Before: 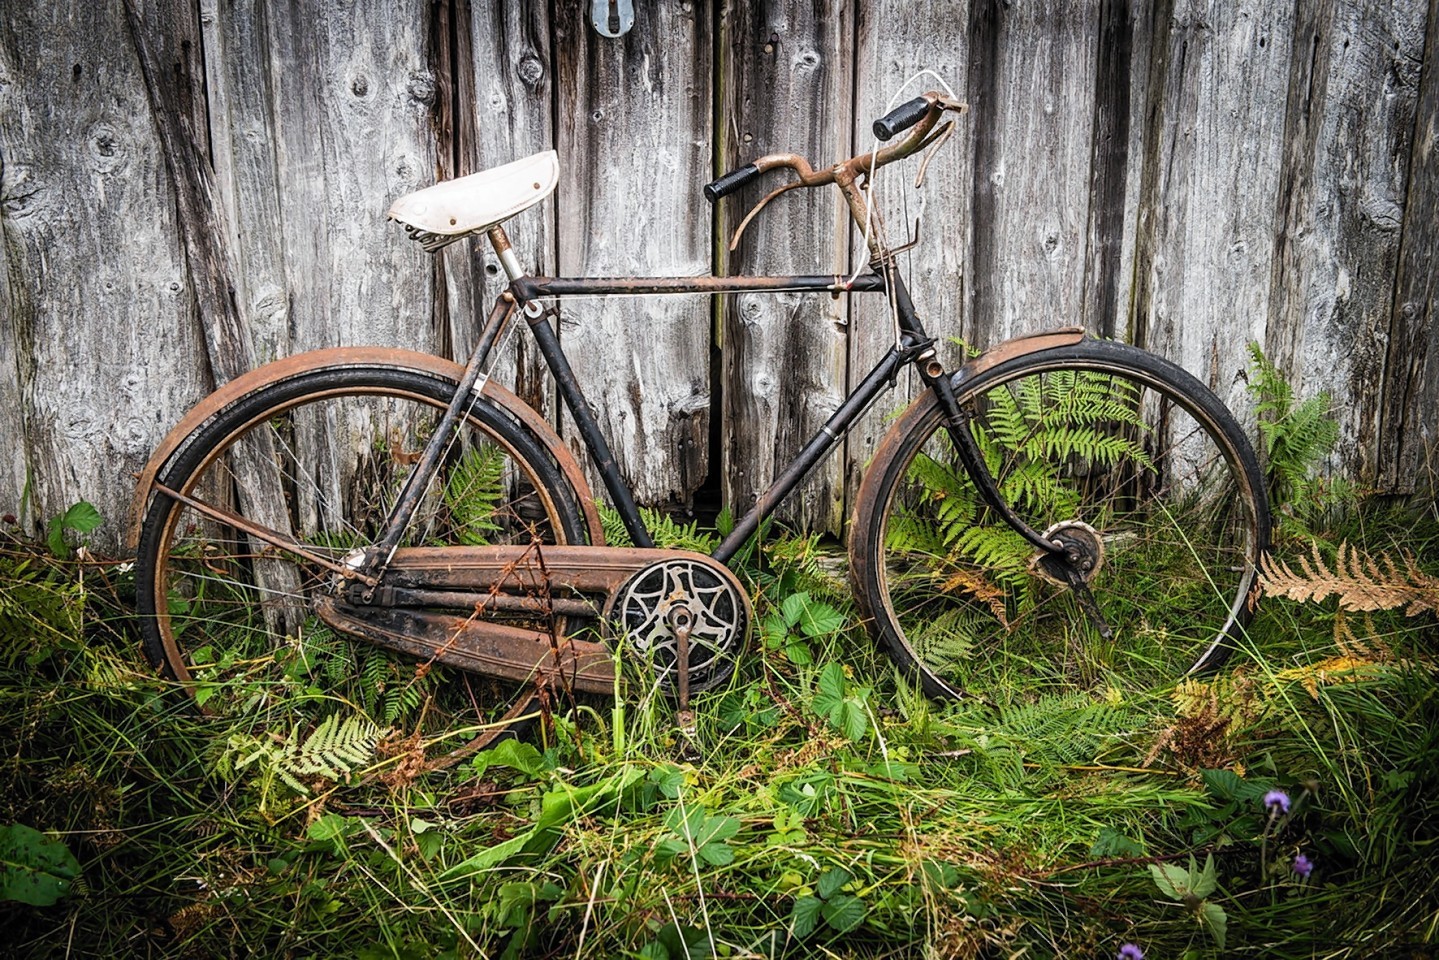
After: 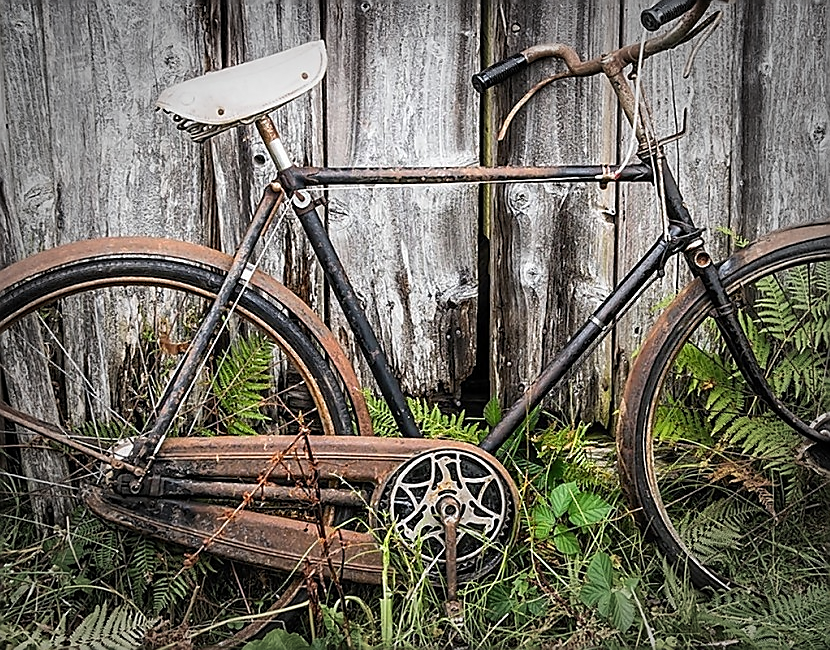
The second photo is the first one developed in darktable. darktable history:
crop: left 16.18%, top 11.519%, right 26.079%, bottom 20.704%
vignetting: fall-off start 66.23%, fall-off radius 39.85%, automatic ratio true, width/height ratio 0.677
sharpen: radius 1.358, amount 1.232, threshold 0.66
